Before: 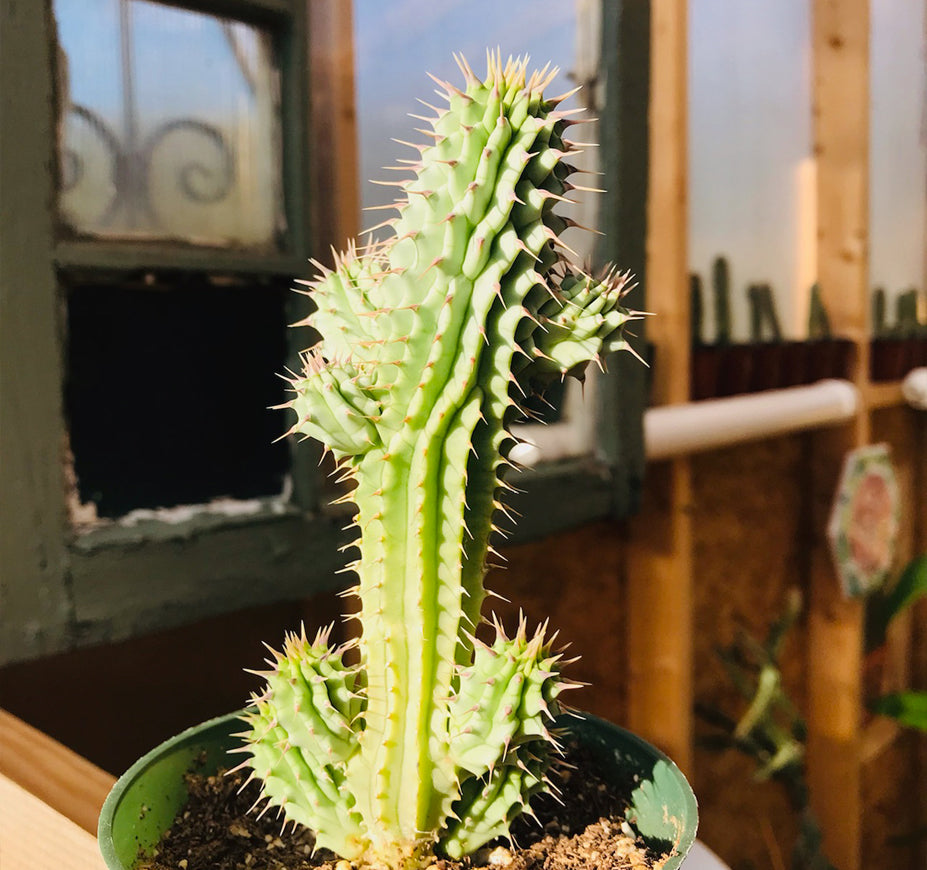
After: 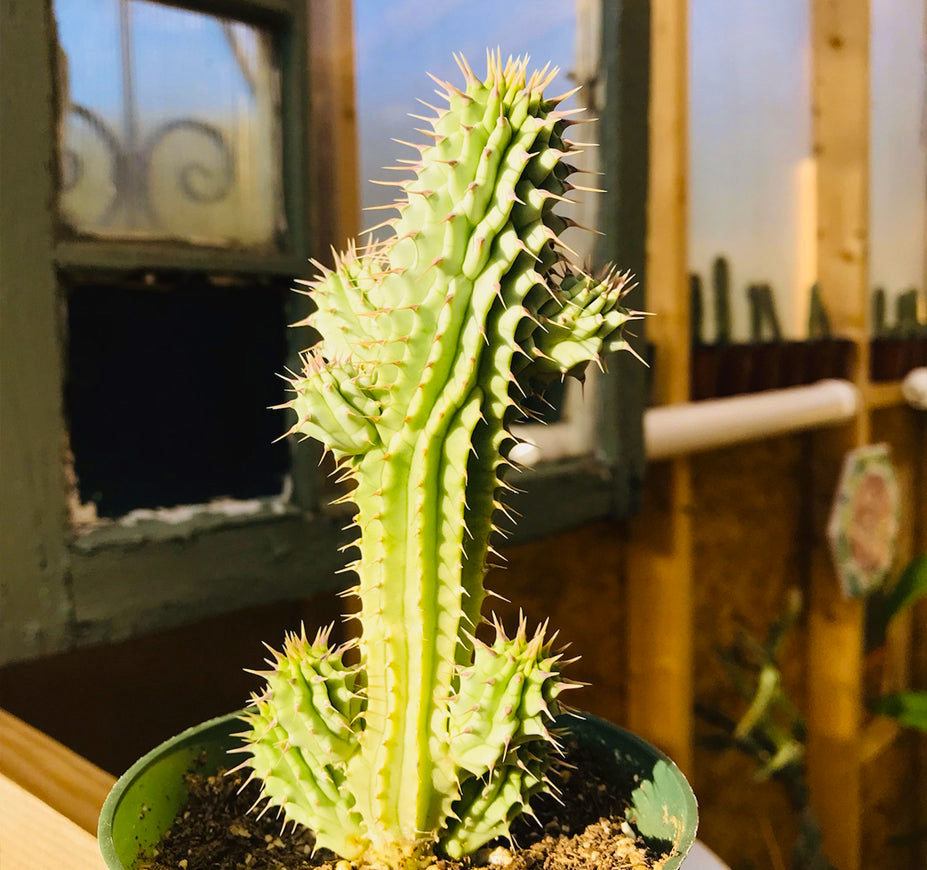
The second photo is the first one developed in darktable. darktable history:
tone equalizer: on, module defaults
color contrast: green-magenta contrast 0.85, blue-yellow contrast 1.25, unbound 0
velvia: on, module defaults
